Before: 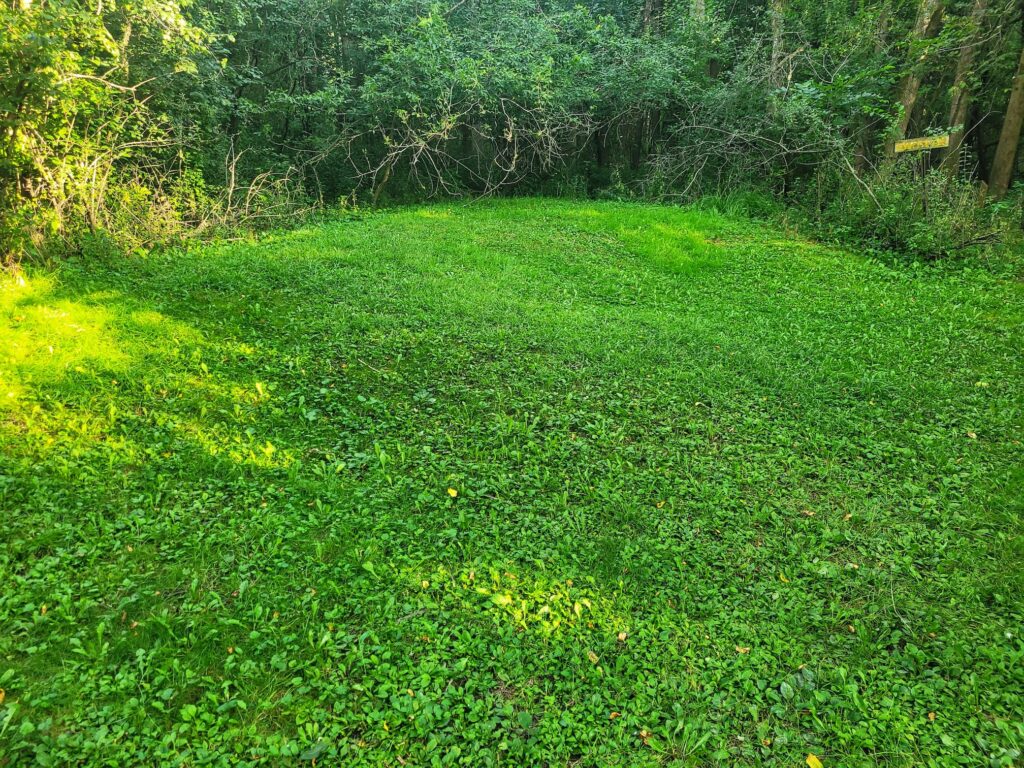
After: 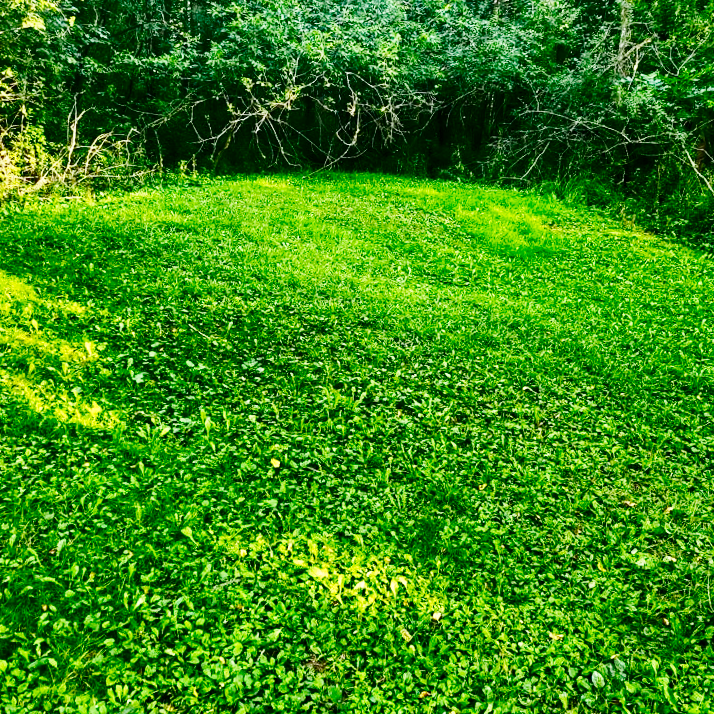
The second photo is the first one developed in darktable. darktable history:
contrast brightness saturation: contrast 0.09, brightness -0.59, saturation 0.17
crop and rotate: angle -3.27°, left 14.277%, top 0.028%, right 10.766%, bottom 0.028%
exposure: compensate highlight preservation false
tone equalizer: on, module defaults
shadows and highlights: highlights color adjustment 0%, low approximation 0.01, soften with gaussian
base curve: curves: ch0 [(0, 0) (0.007, 0.004) (0.027, 0.03) (0.046, 0.07) (0.207, 0.54) (0.442, 0.872) (0.673, 0.972) (1, 1)], preserve colors none
